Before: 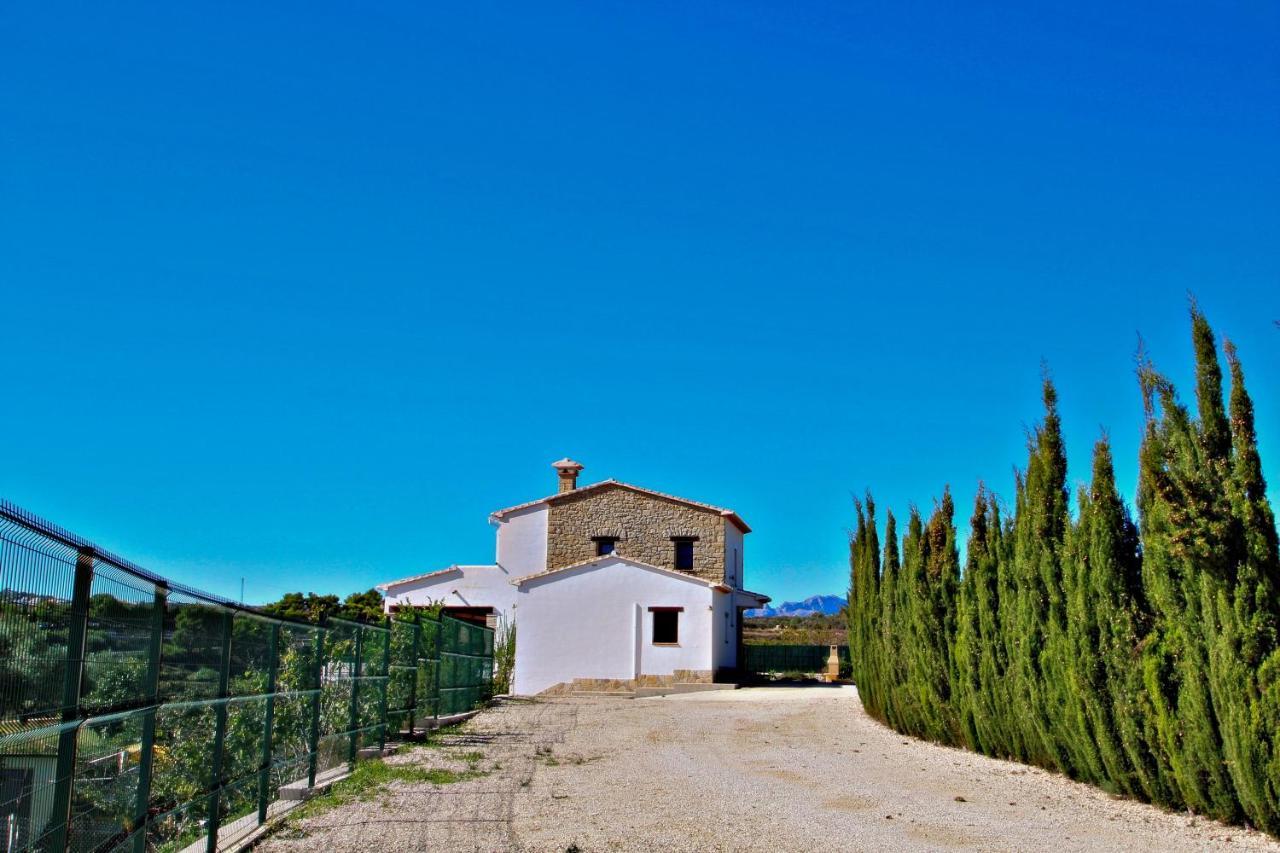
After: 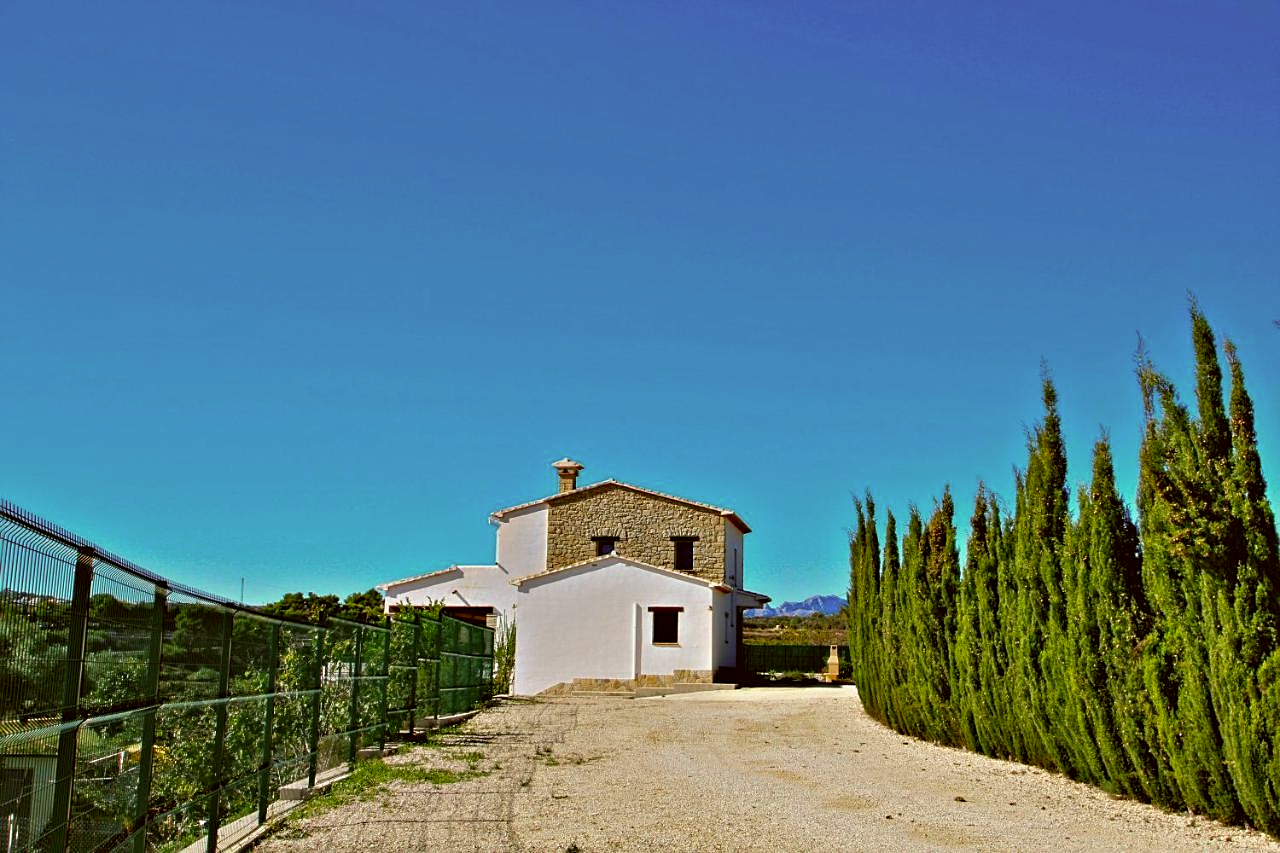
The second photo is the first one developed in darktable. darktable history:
color correction: highlights a* -1.43, highlights b* 10.12, shadows a* 0.395, shadows b* 19.35
sharpen: on, module defaults
